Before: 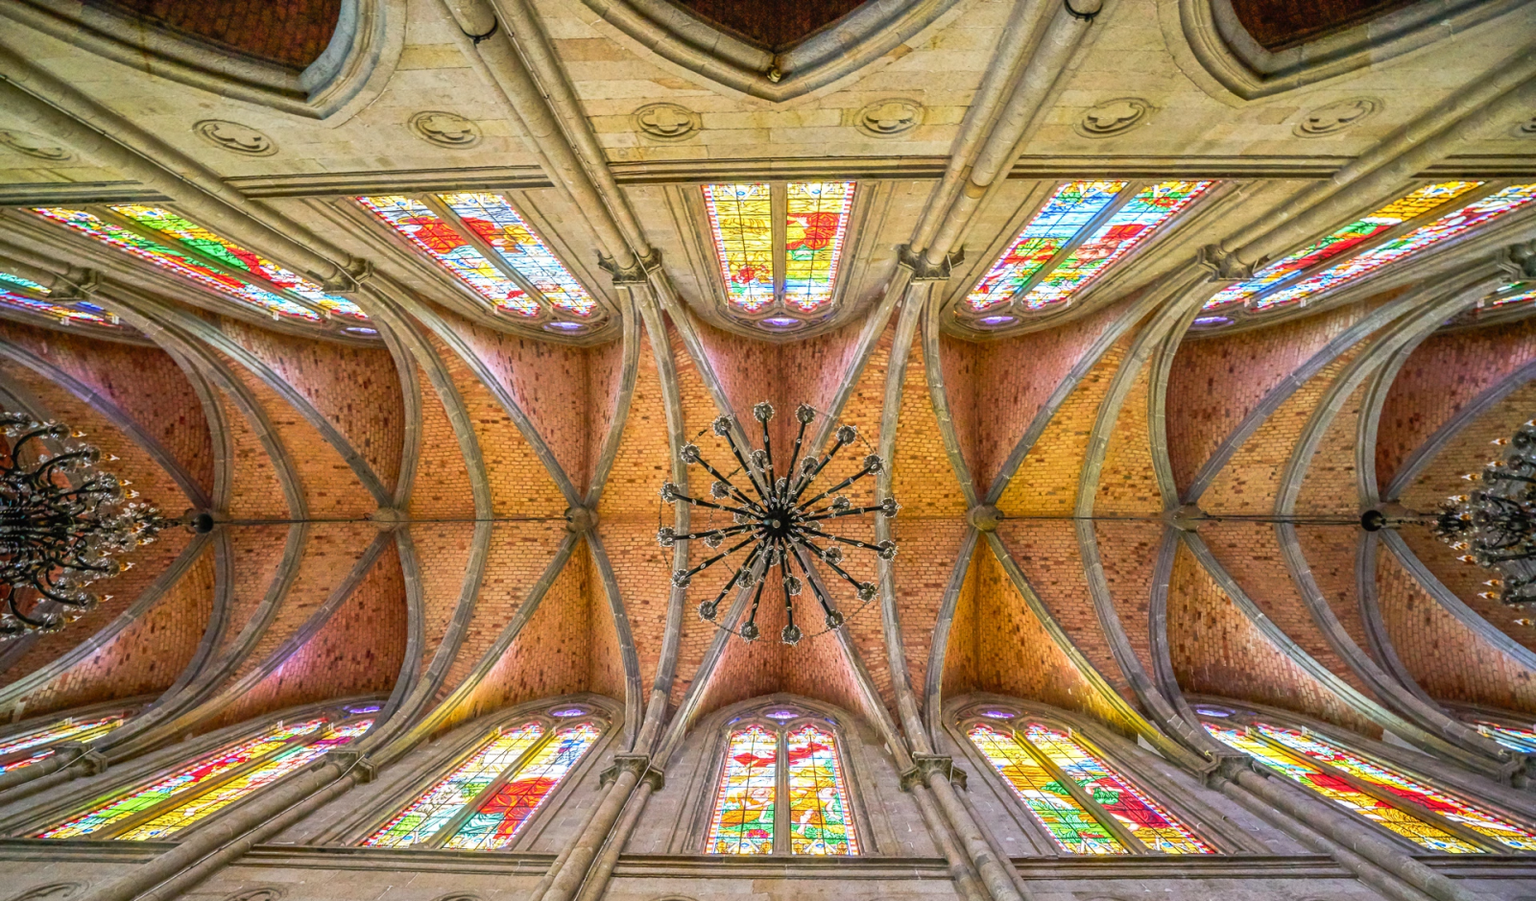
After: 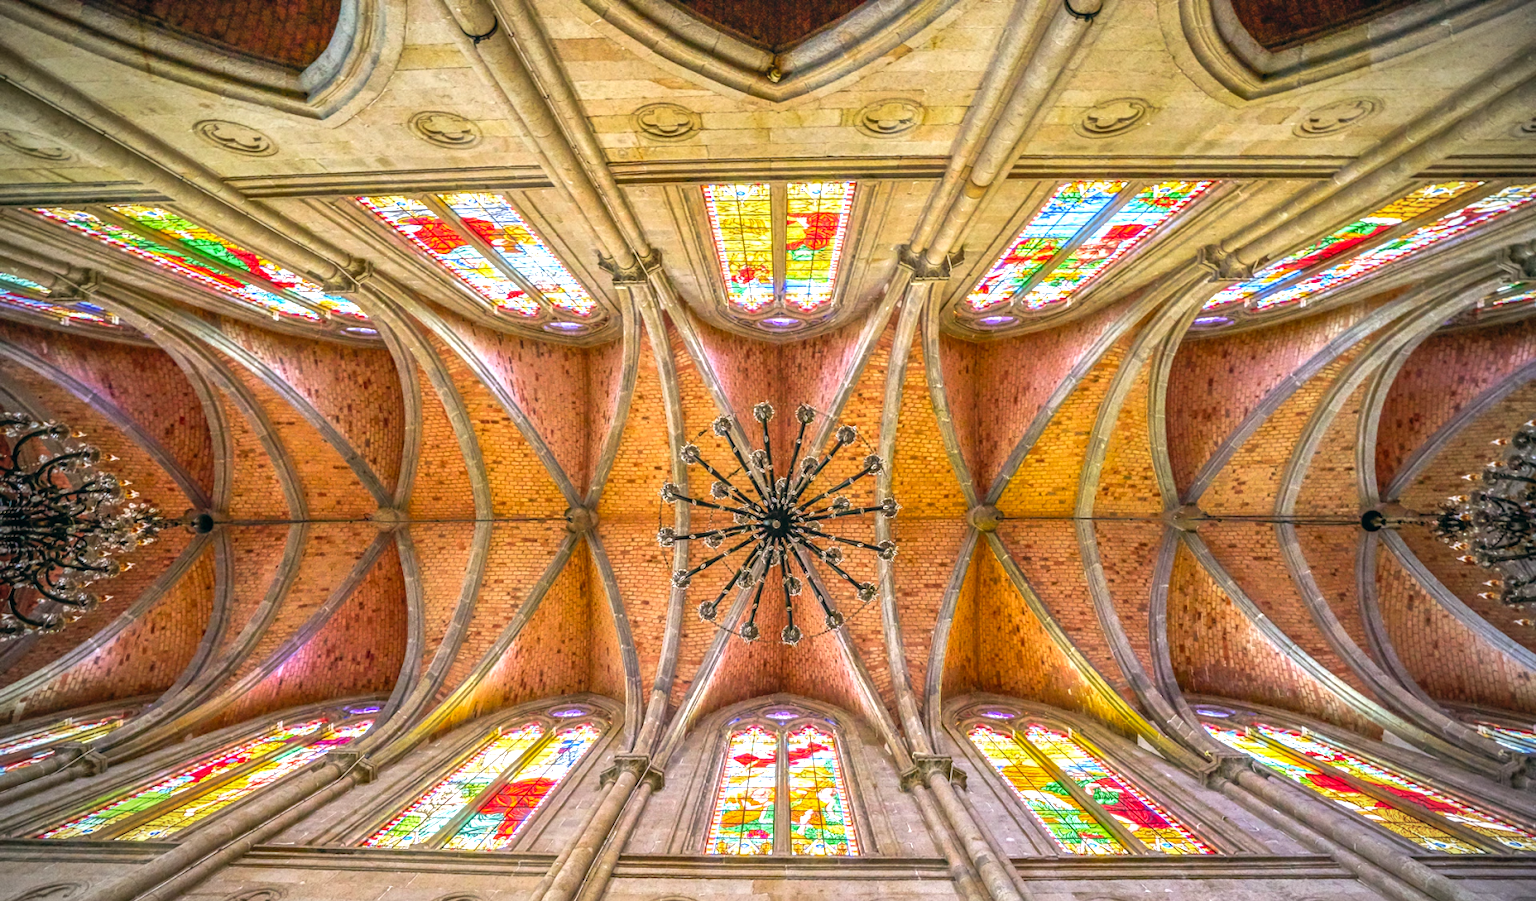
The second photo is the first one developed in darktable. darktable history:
local contrast: detail 110%
color balance: lift [0.998, 0.998, 1.001, 1.002], gamma [0.995, 1.025, 0.992, 0.975], gain [0.995, 1.02, 0.997, 0.98]
exposure: black level correction 0, exposure 0.7 EV, compensate exposure bias true, compensate highlight preservation false
color zones: curves: ch0 [(0, 0.444) (0.143, 0.442) (0.286, 0.441) (0.429, 0.441) (0.571, 0.441) (0.714, 0.441) (0.857, 0.442) (1, 0.444)]
vignetting: on, module defaults
